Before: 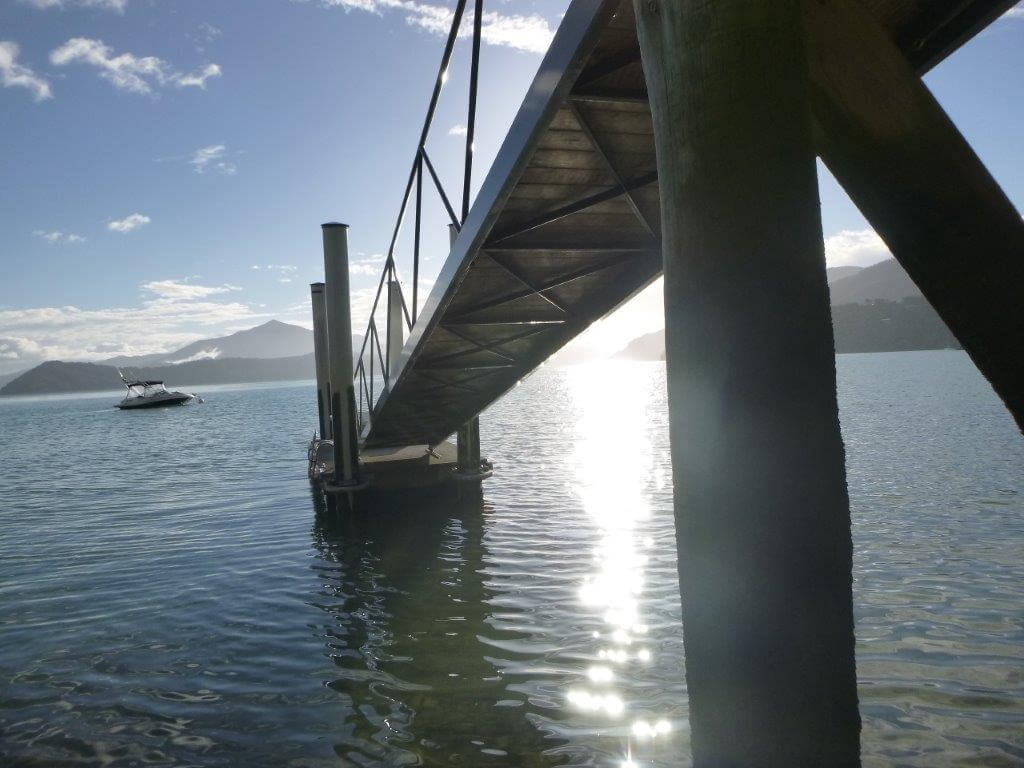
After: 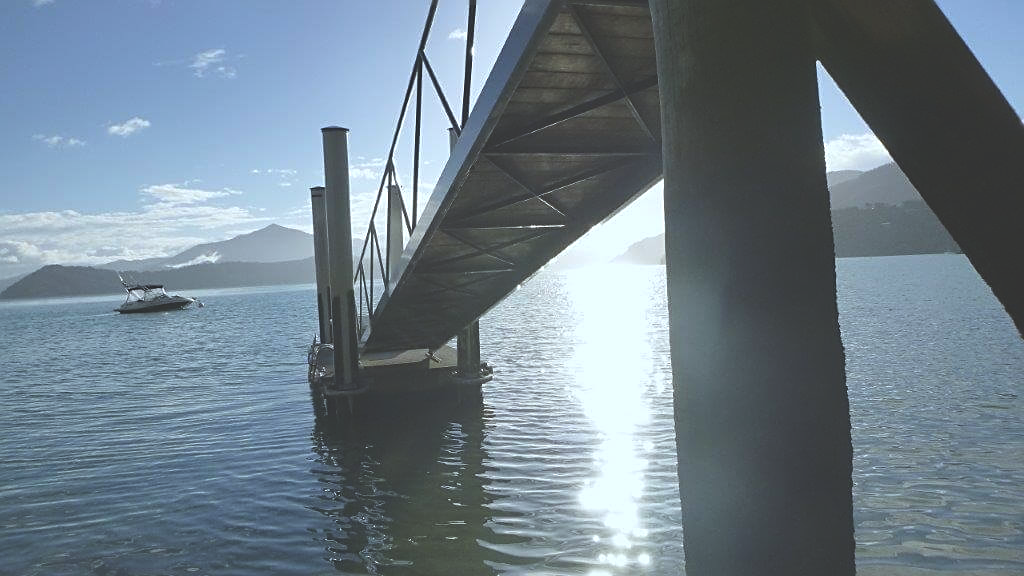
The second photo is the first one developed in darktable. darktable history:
sharpen: on, module defaults
white balance: red 0.925, blue 1.046
exposure: black level correction -0.03, compensate highlight preservation false
crop and rotate: top 12.5%, bottom 12.5%
